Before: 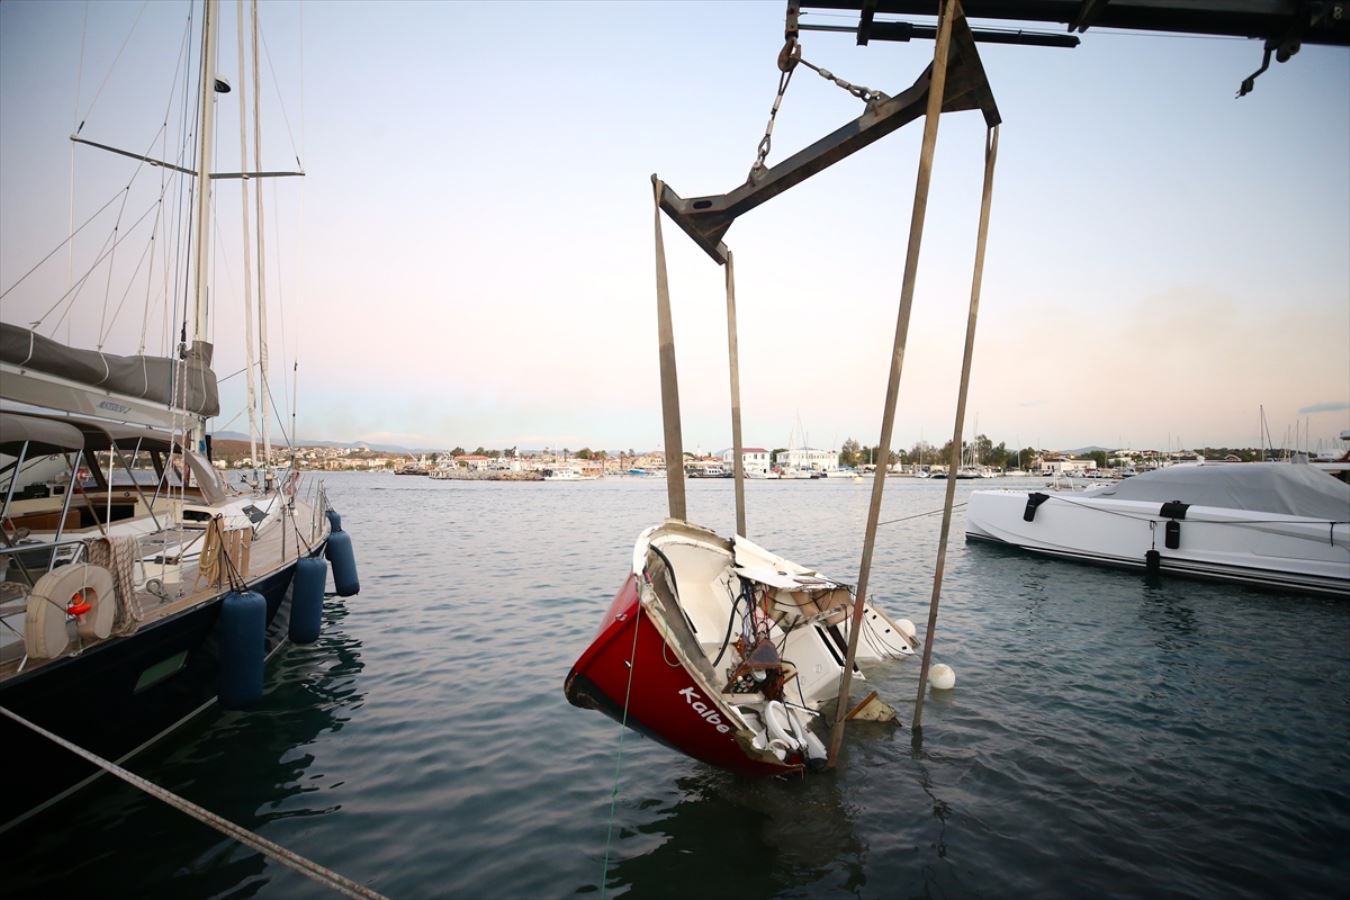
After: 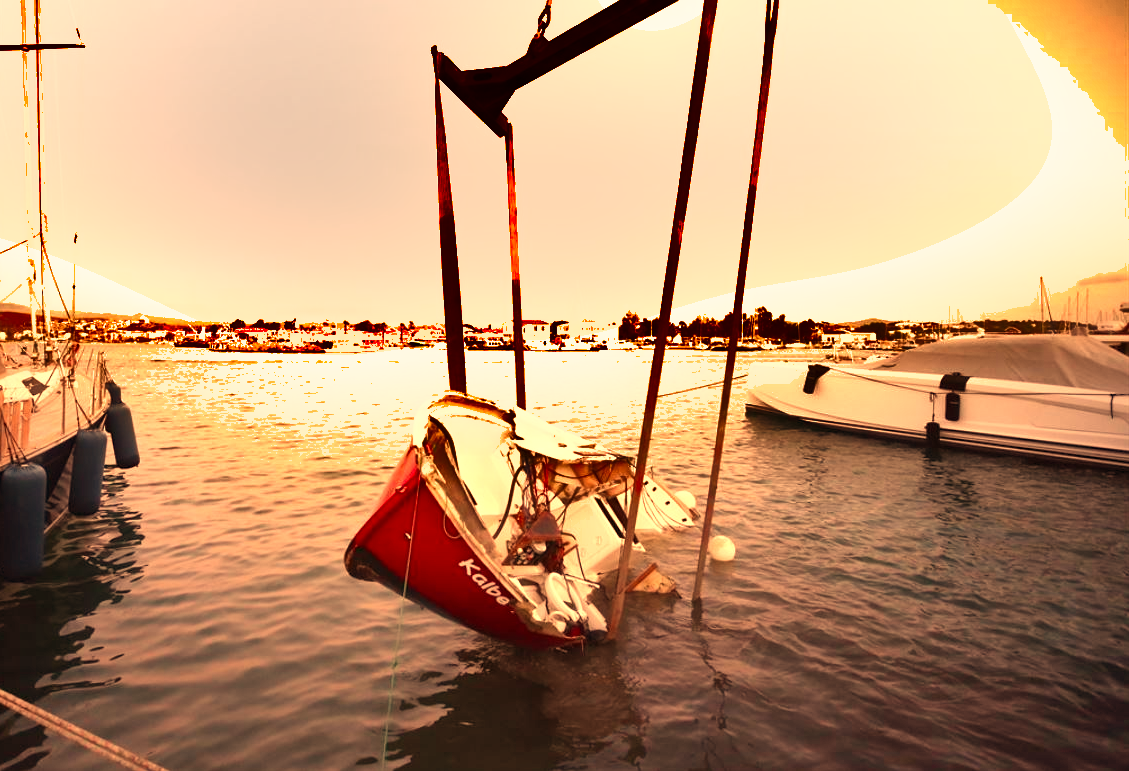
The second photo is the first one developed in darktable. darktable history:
crop: left 16.315%, top 14.246%
white balance: red 1.467, blue 0.684
exposure: black level correction 0, exposure 0.5 EV, compensate exposure bias true, compensate highlight preservation false
rgb levels: mode RGB, independent channels, levels [[0, 0.474, 1], [0, 0.5, 1], [0, 0.5, 1]]
shadows and highlights: white point adjustment 0.1, highlights -70, soften with gaussian
